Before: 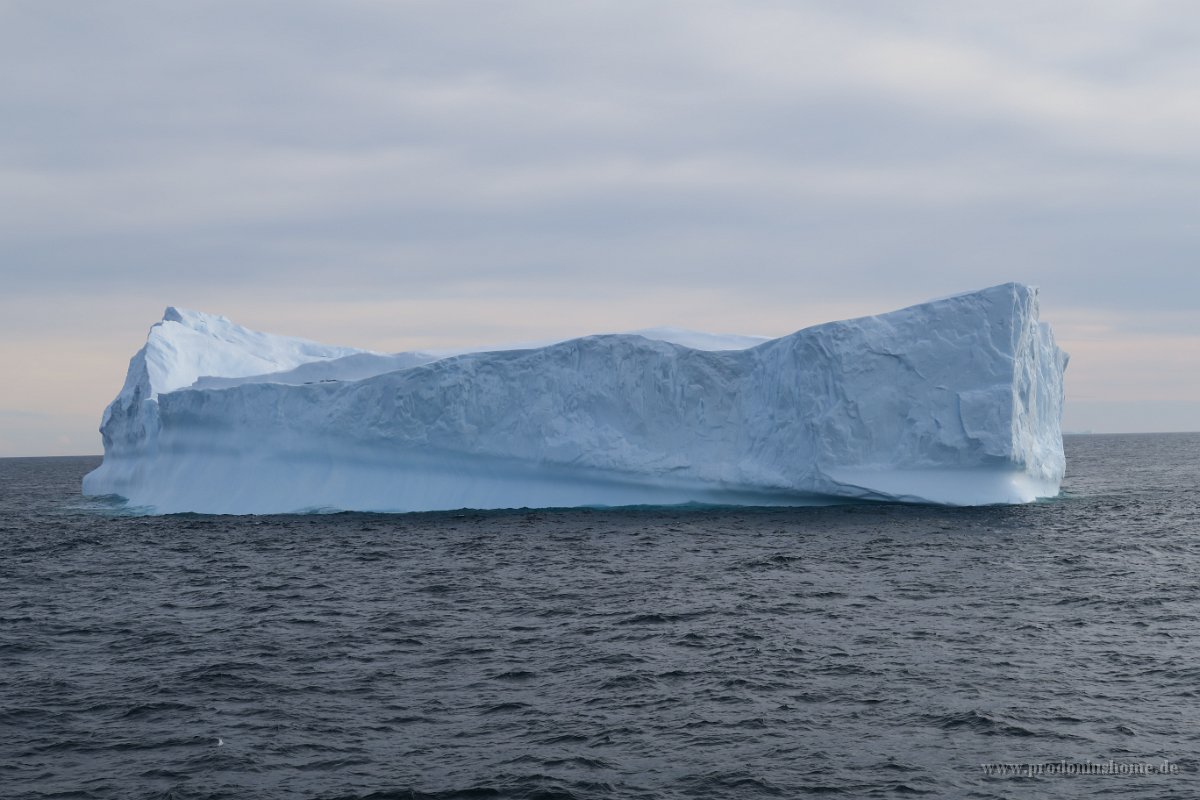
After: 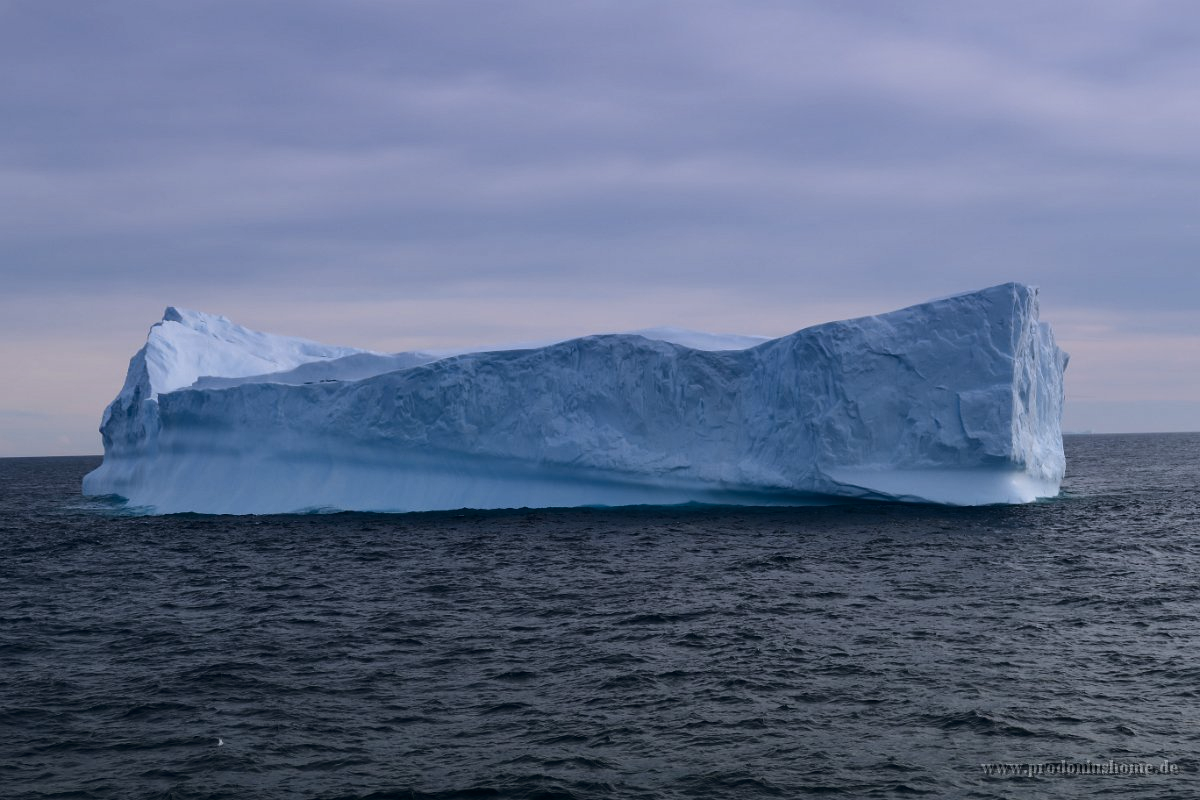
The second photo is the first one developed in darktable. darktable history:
contrast brightness saturation: contrast 0.2, brightness -0.11, saturation 0.1
graduated density: hue 238.83°, saturation 50%
